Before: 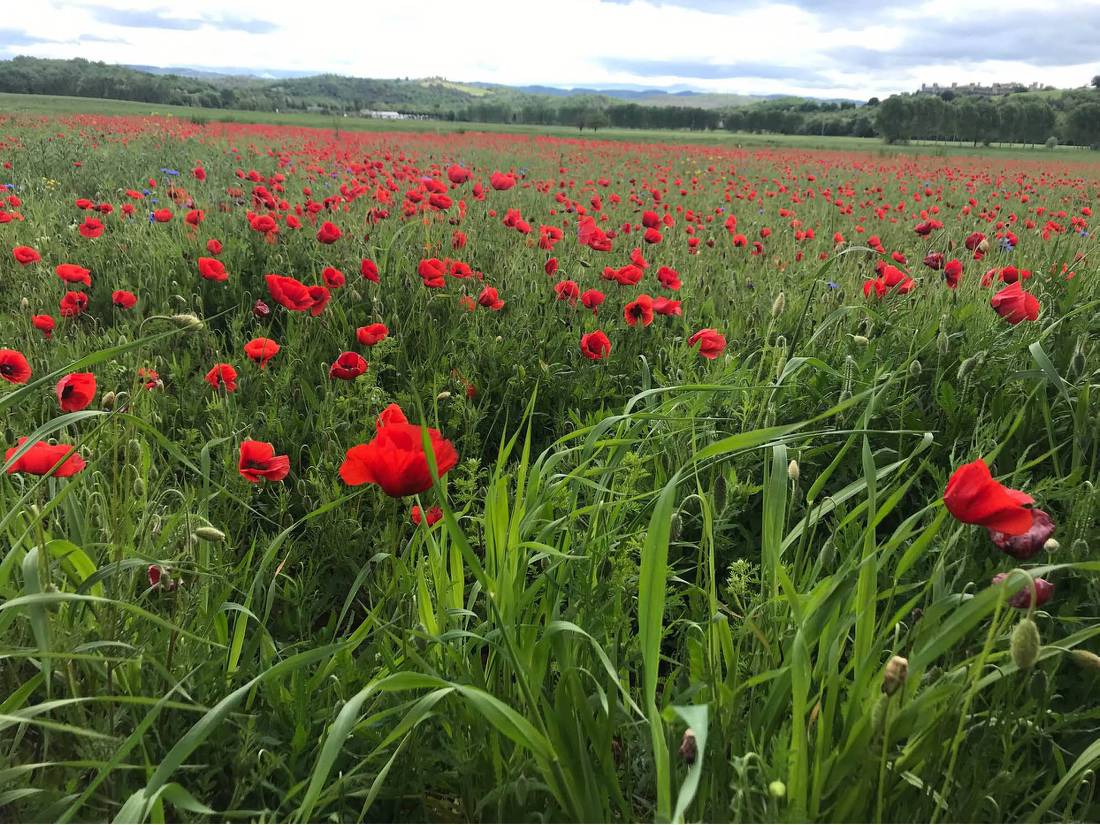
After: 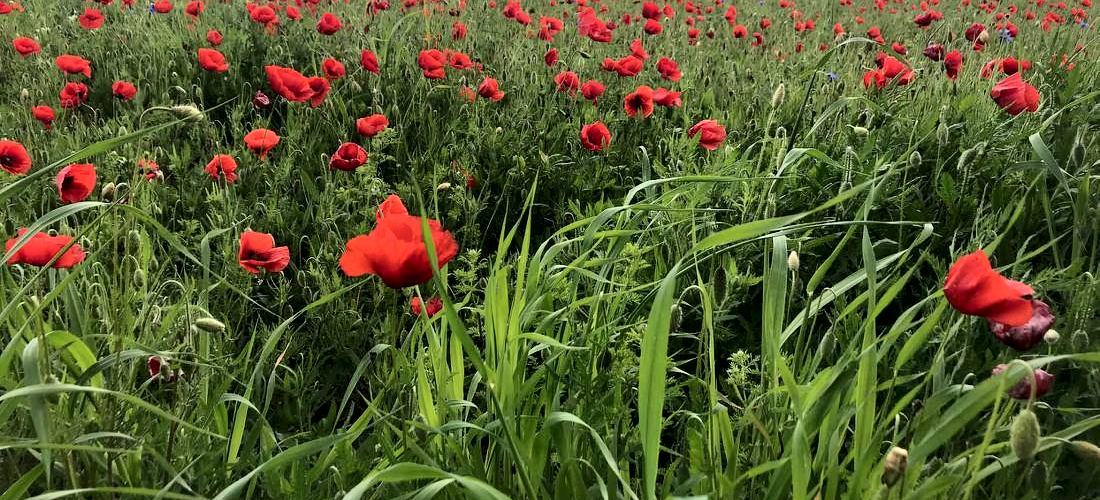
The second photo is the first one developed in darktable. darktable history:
crop and rotate: top 25.357%, bottom 13.942%
local contrast: mode bilateral grid, contrast 70, coarseness 75, detail 180%, midtone range 0.2
